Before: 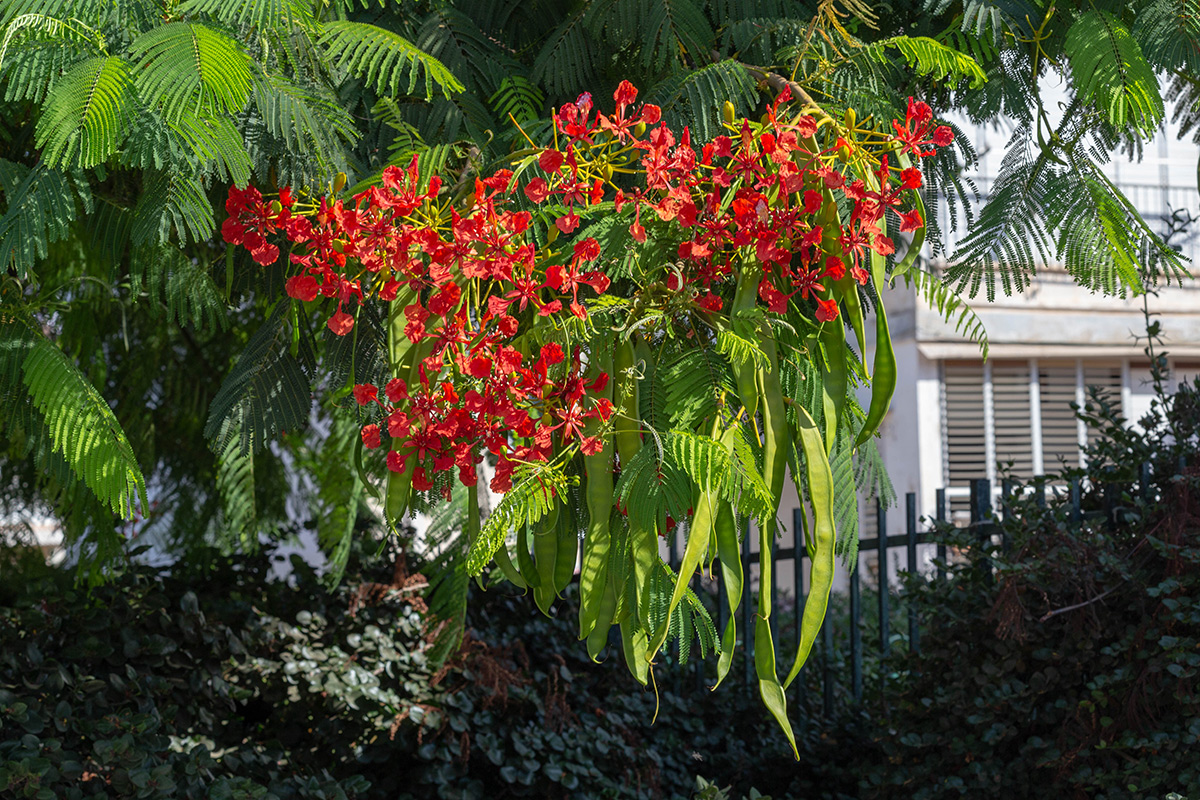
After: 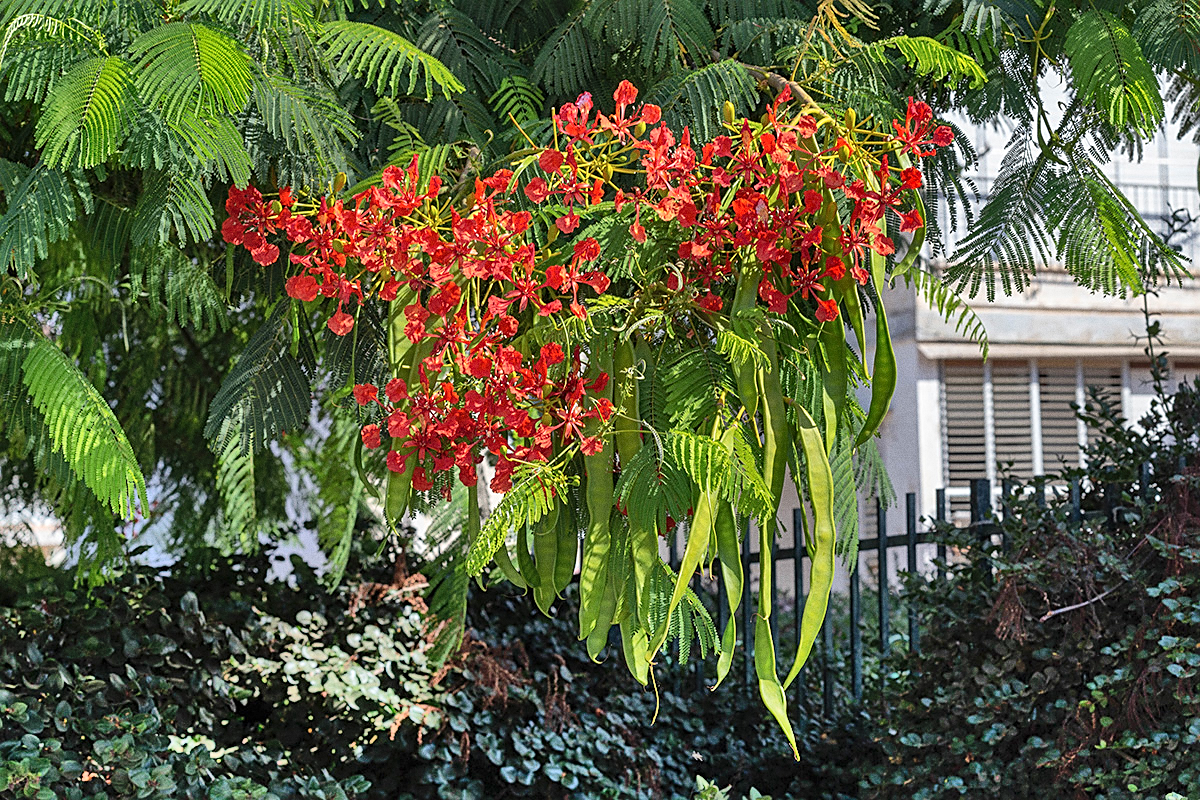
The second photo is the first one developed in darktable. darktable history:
grain: coarseness 0.47 ISO
shadows and highlights: shadows 75, highlights -25, soften with gaussian
sharpen: on, module defaults
